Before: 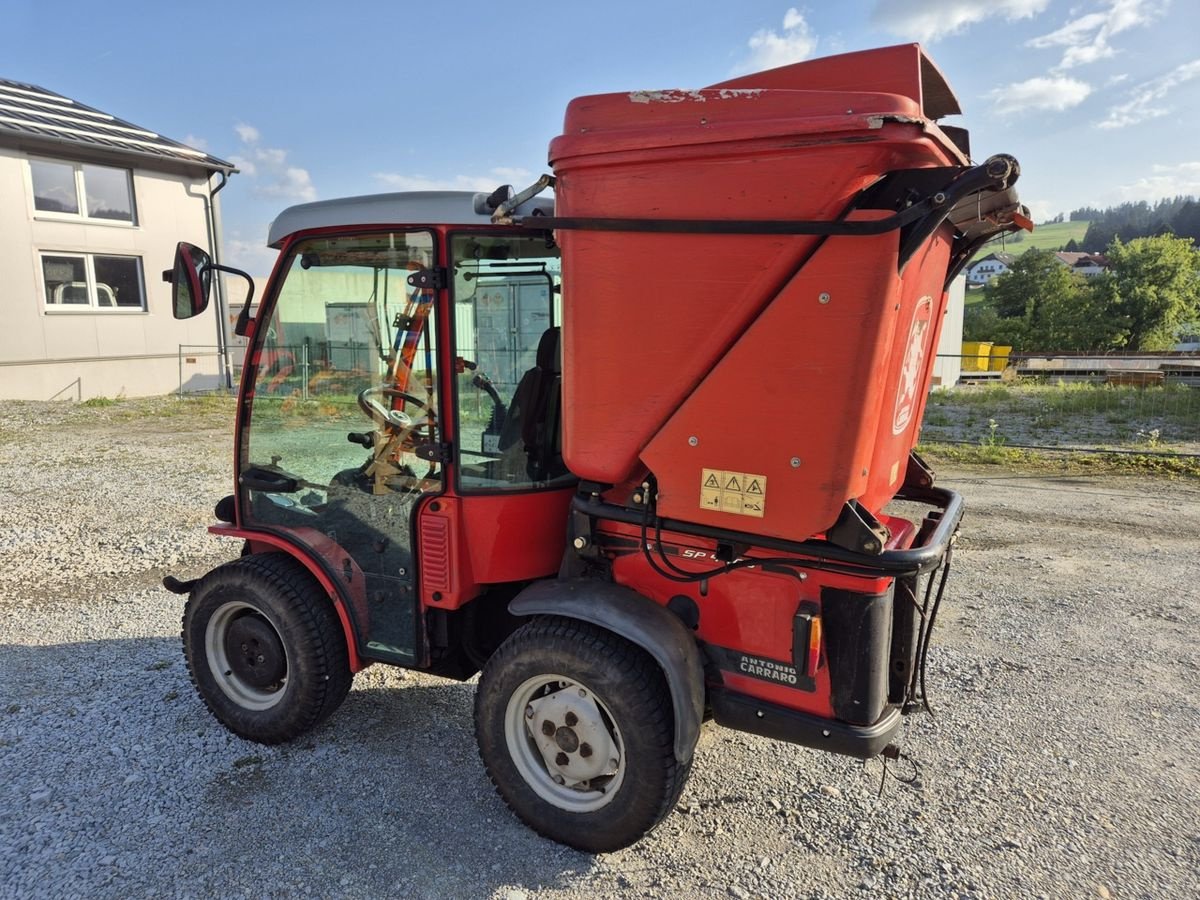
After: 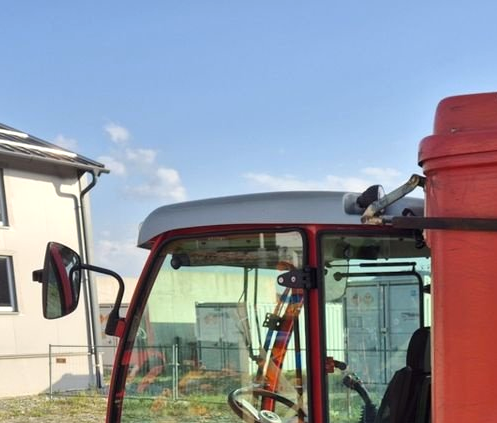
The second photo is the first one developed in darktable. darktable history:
exposure: exposure 0.2 EV, compensate highlight preservation false
crop and rotate: left 10.845%, top 0.061%, right 47.726%, bottom 52.861%
